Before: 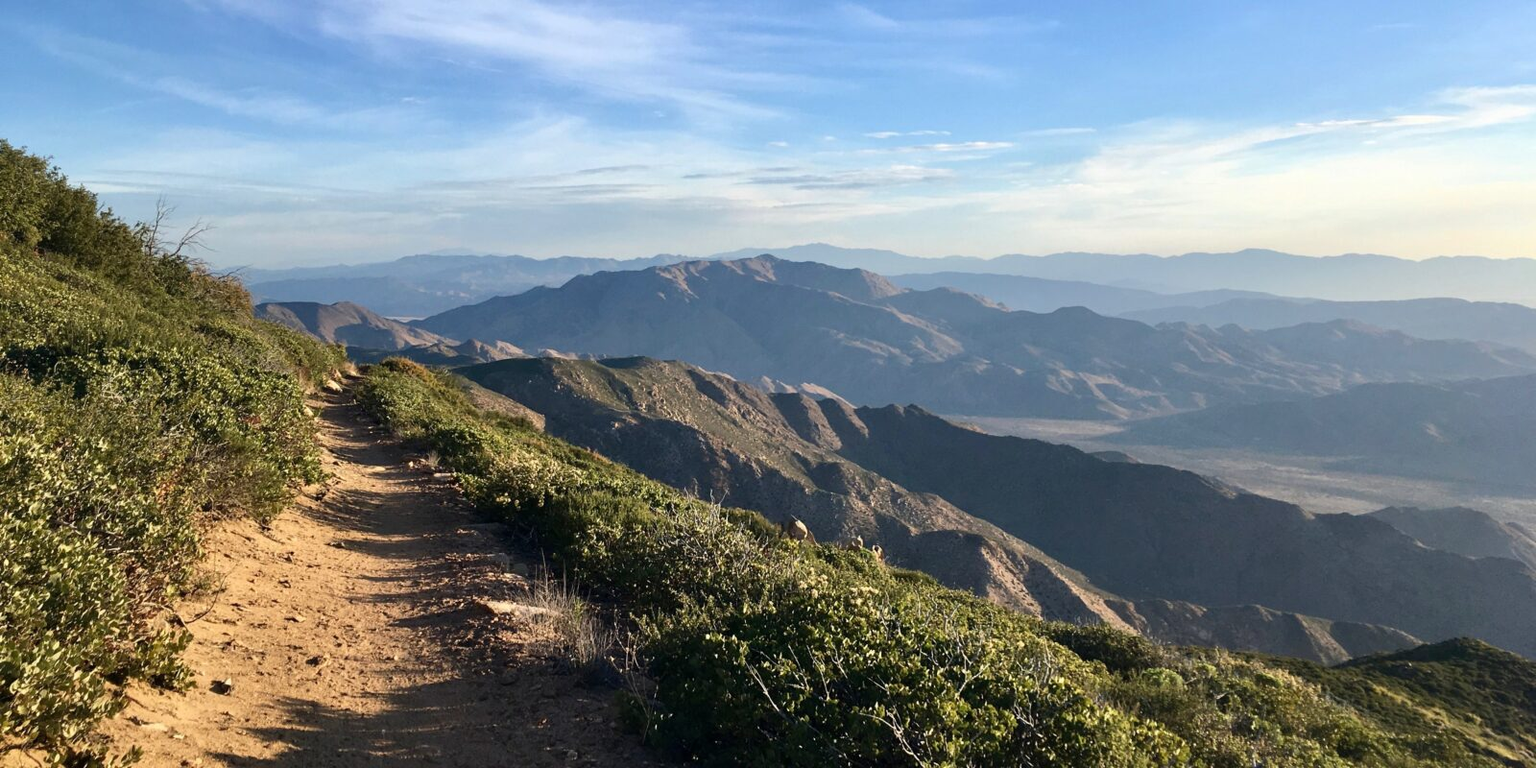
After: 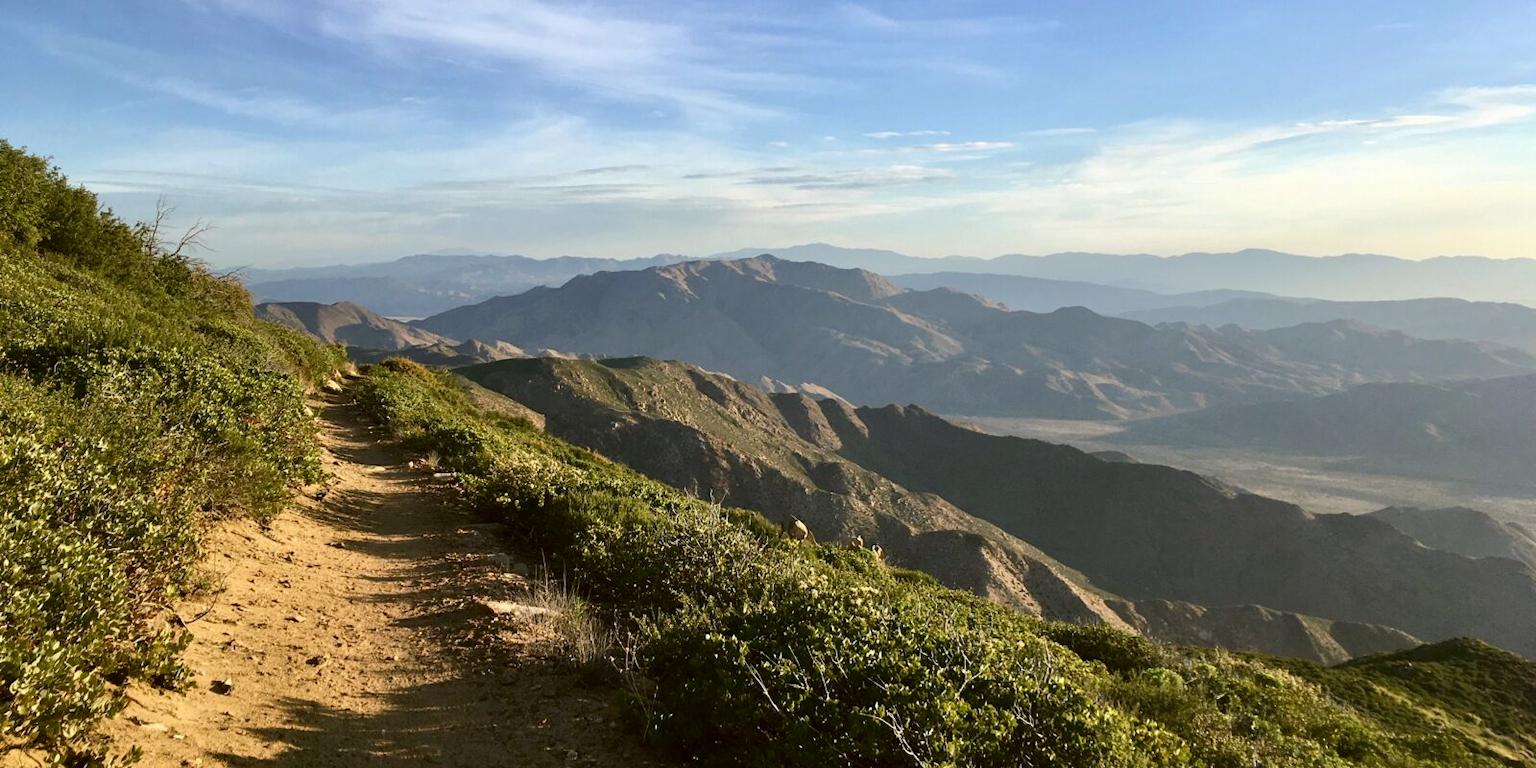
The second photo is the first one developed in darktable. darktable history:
color correction: highlights a* -1.44, highlights b* 10.6, shadows a* 0.23, shadows b* 18.57
color calibration: illuminant as shot in camera, x 0.358, y 0.373, temperature 4628.91 K
